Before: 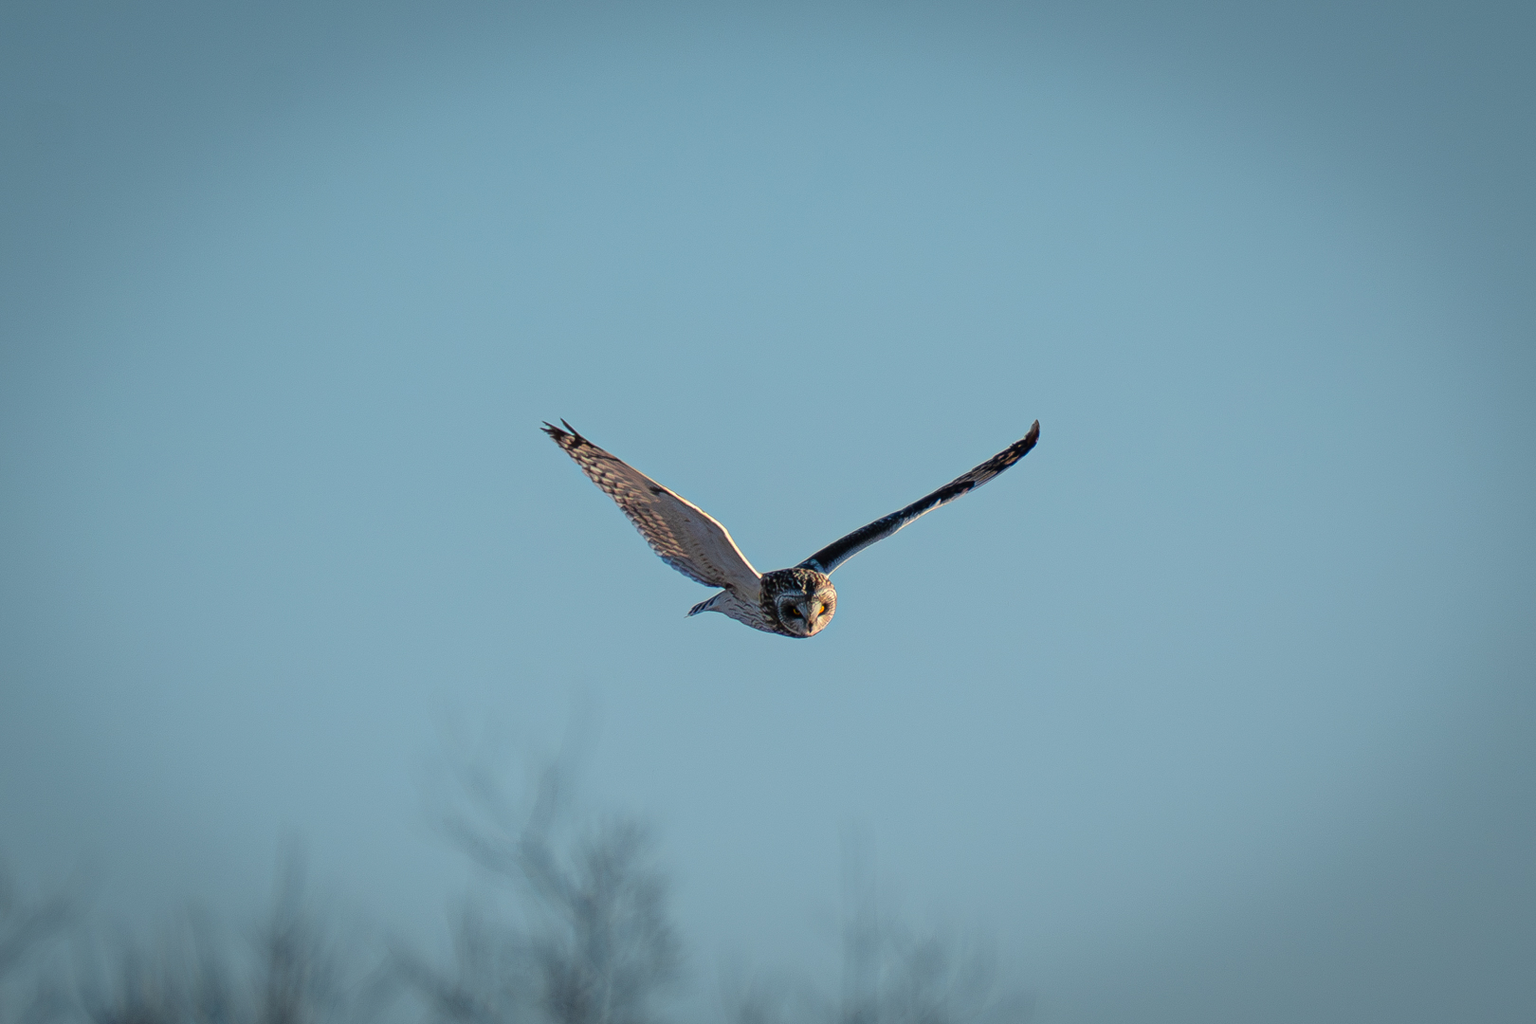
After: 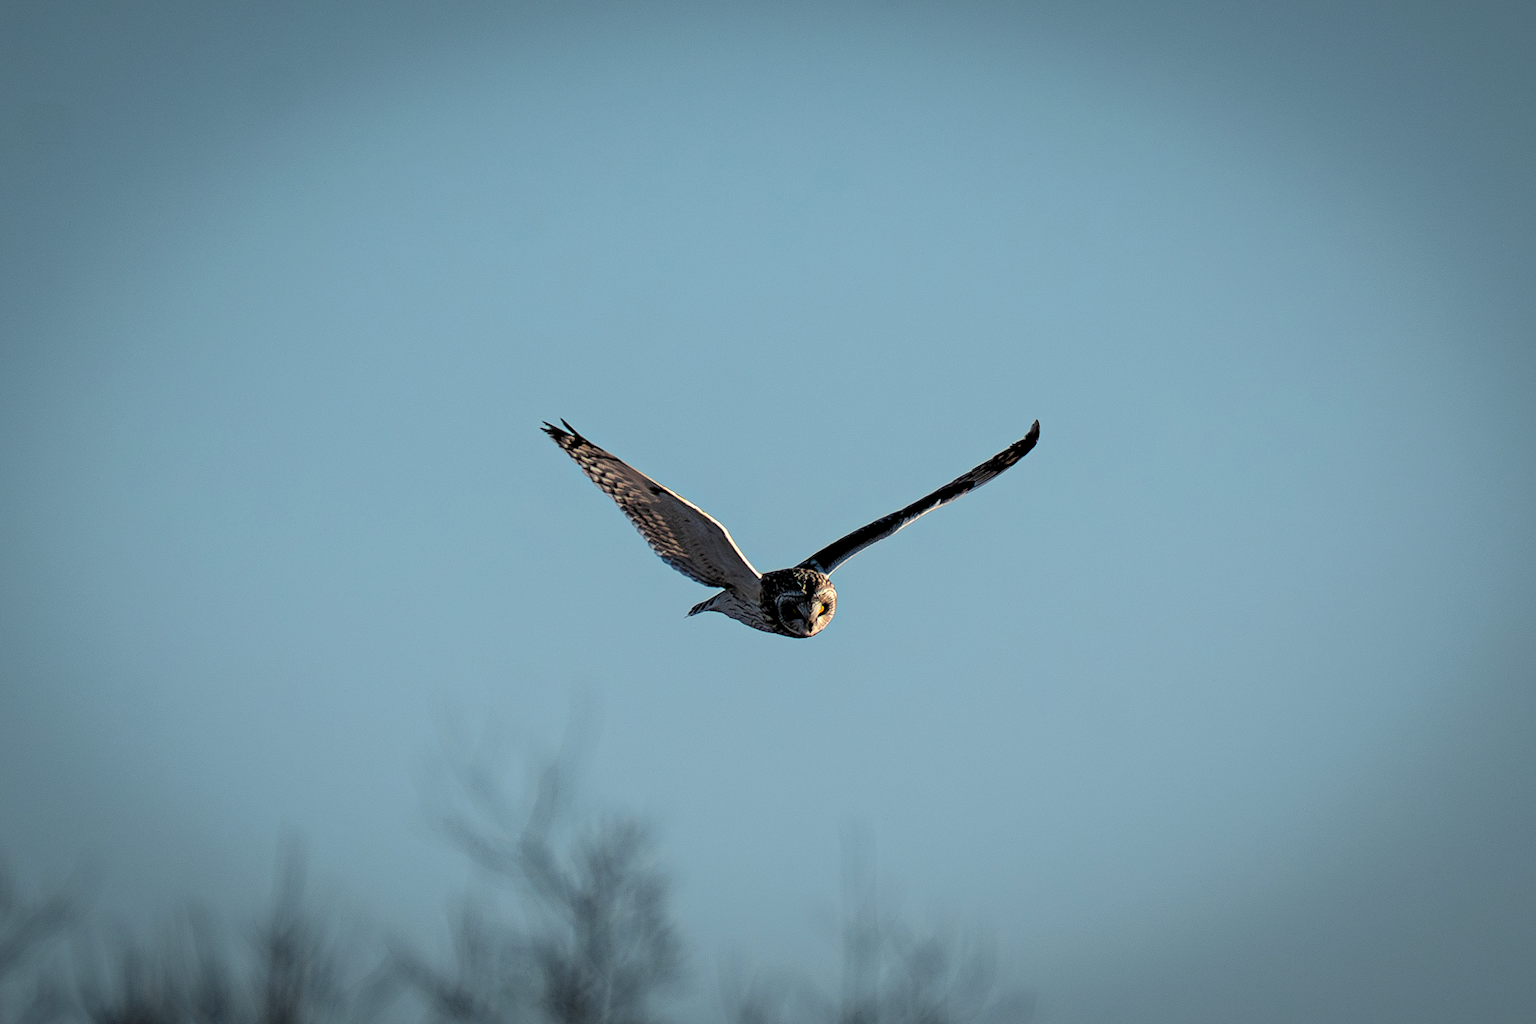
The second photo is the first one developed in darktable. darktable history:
tone equalizer: -8 EV -0.386 EV, -7 EV -0.415 EV, -6 EV -0.358 EV, -5 EV -0.249 EV, -3 EV 0.202 EV, -2 EV 0.322 EV, -1 EV 0.383 EV, +0 EV 0.404 EV, edges refinement/feathering 500, mask exposure compensation -1.57 EV, preserve details no
levels: levels [0.116, 0.574, 1]
